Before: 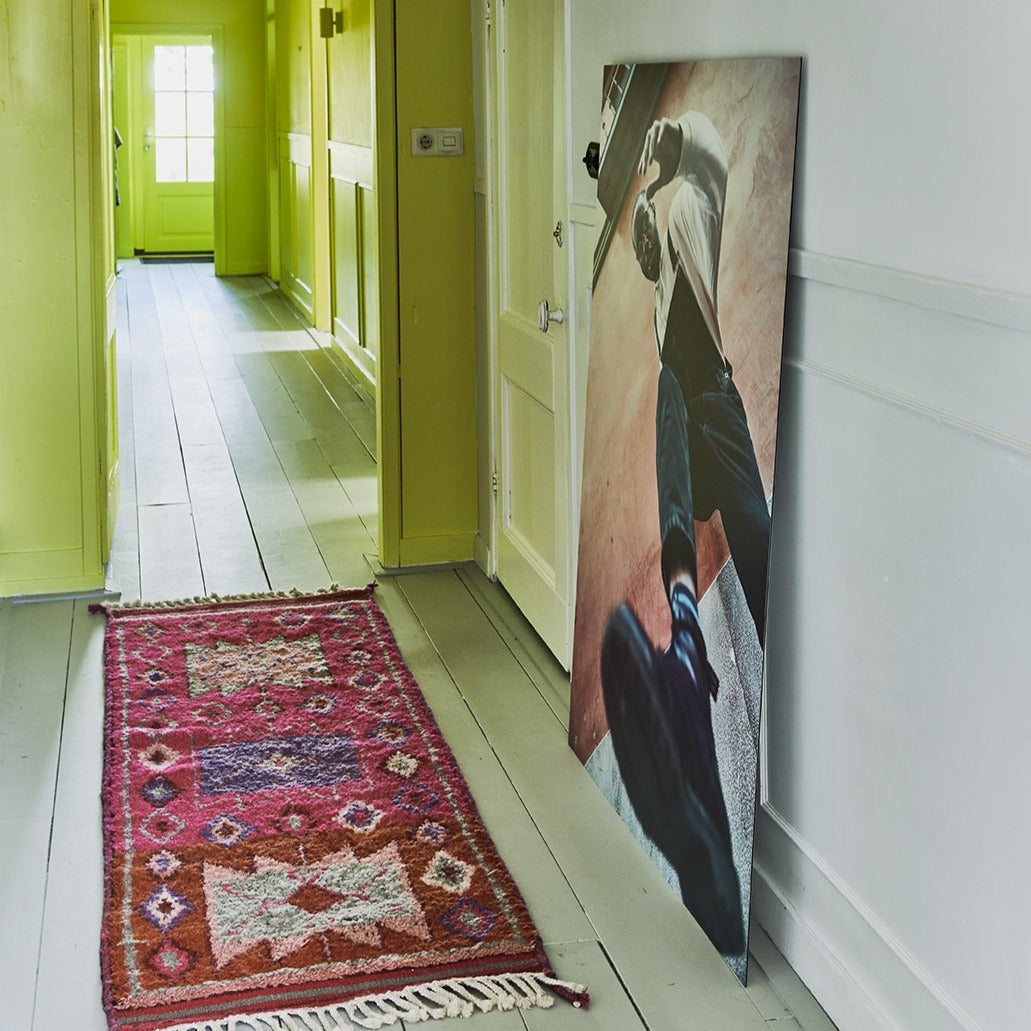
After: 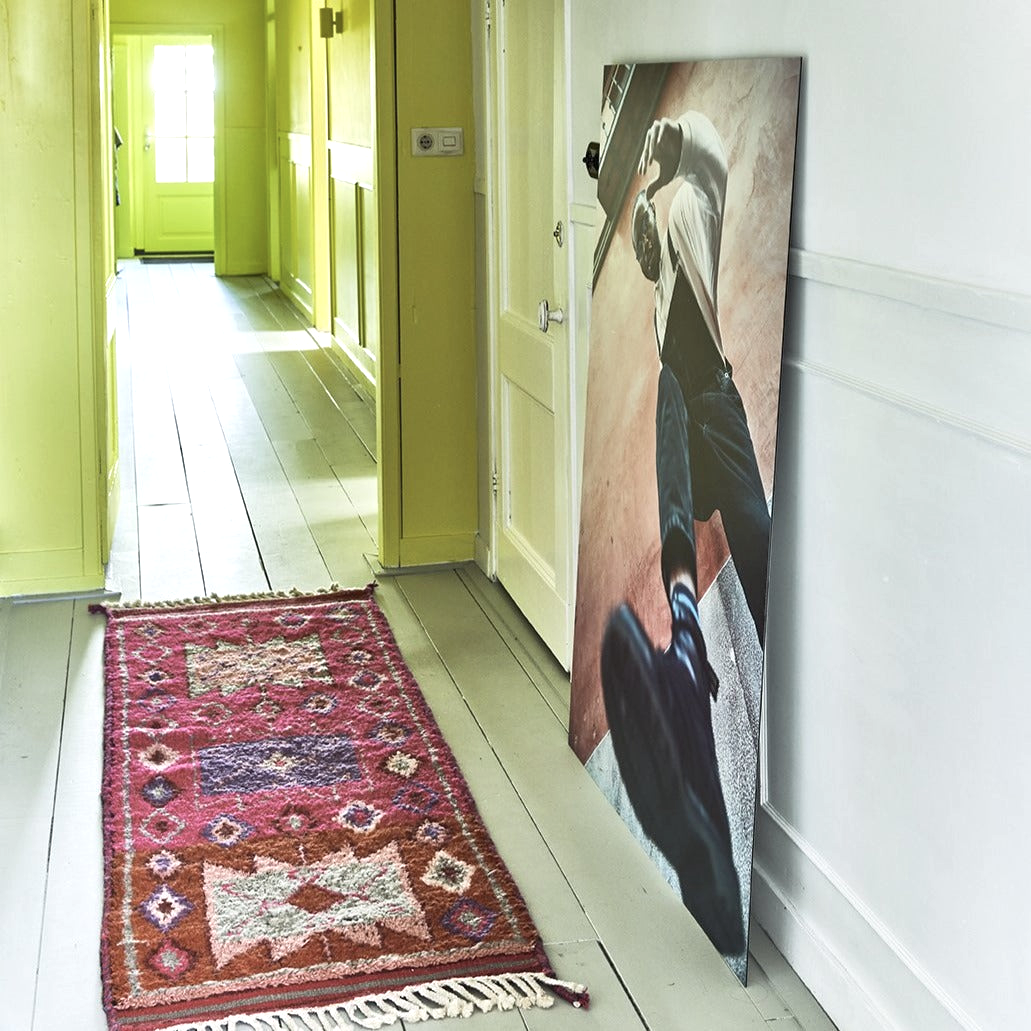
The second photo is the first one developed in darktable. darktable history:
contrast brightness saturation: saturation -0.17
exposure: exposure 0.6 EV, compensate highlight preservation false
